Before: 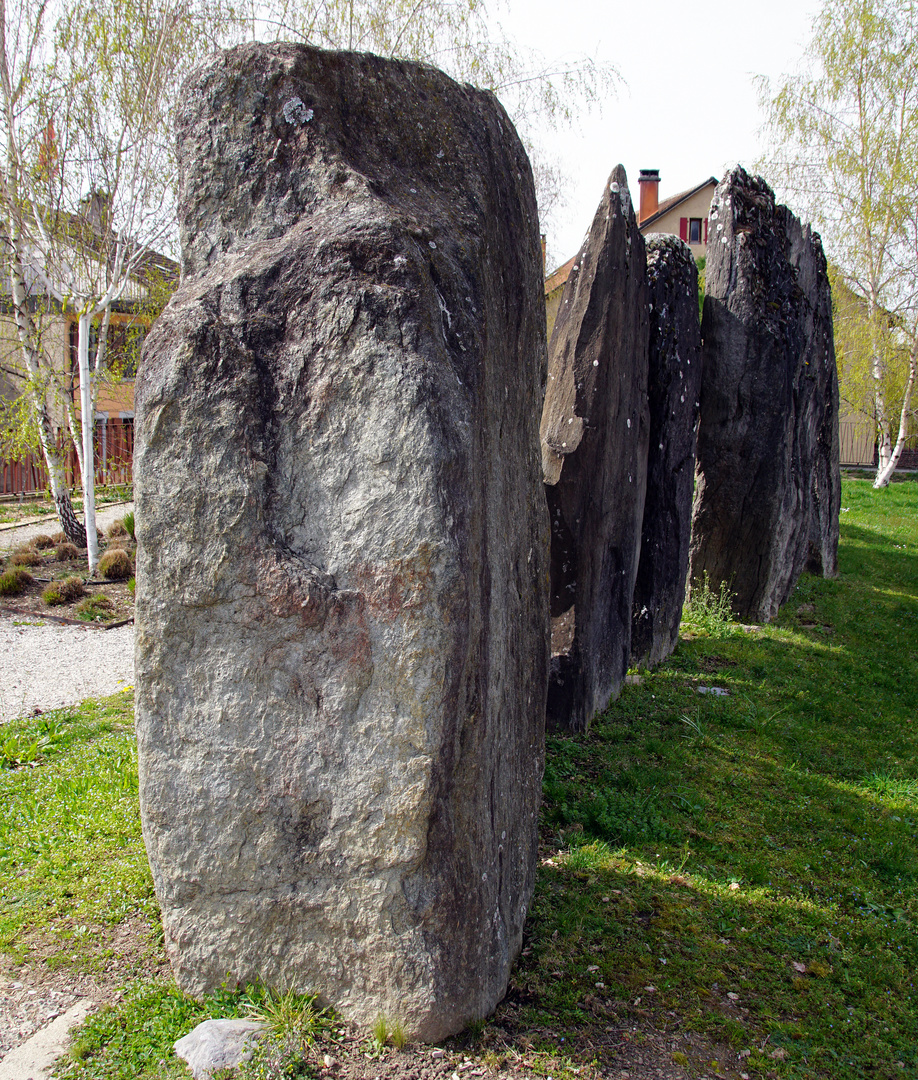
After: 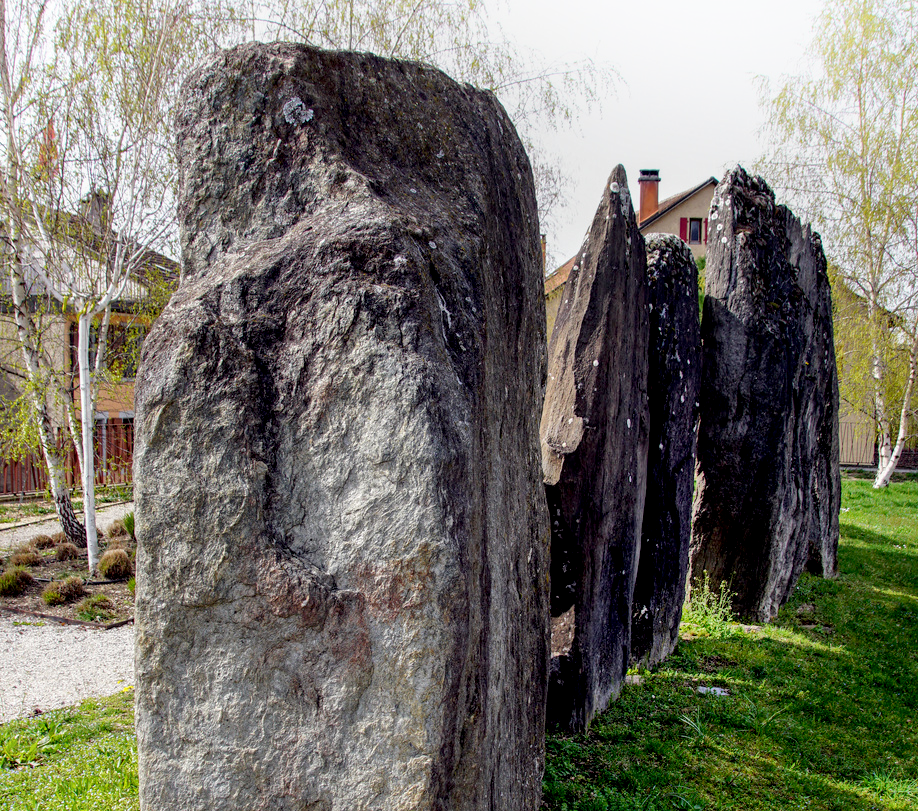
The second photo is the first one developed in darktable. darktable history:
crop: bottom 24.878%
exposure: black level correction 0.009, exposure -0.159 EV, compensate exposure bias true, compensate highlight preservation false
local contrast: on, module defaults
shadows and highlights: highlights 71.98, soften with gaussian
